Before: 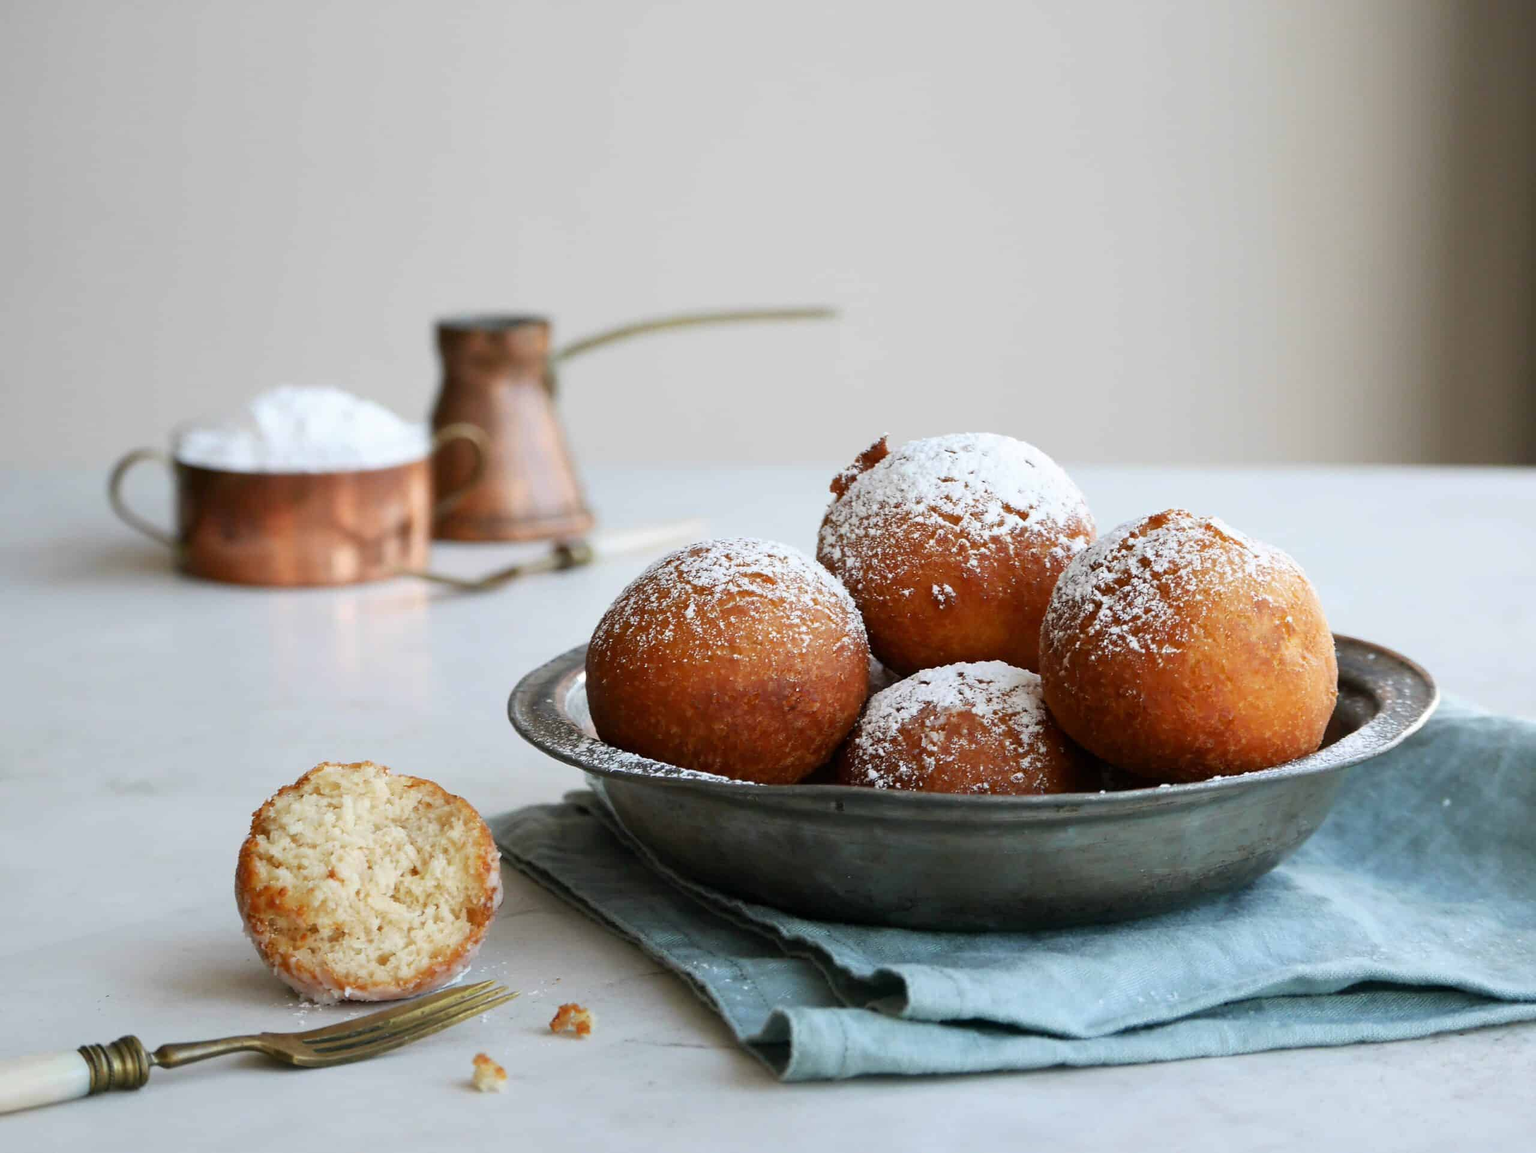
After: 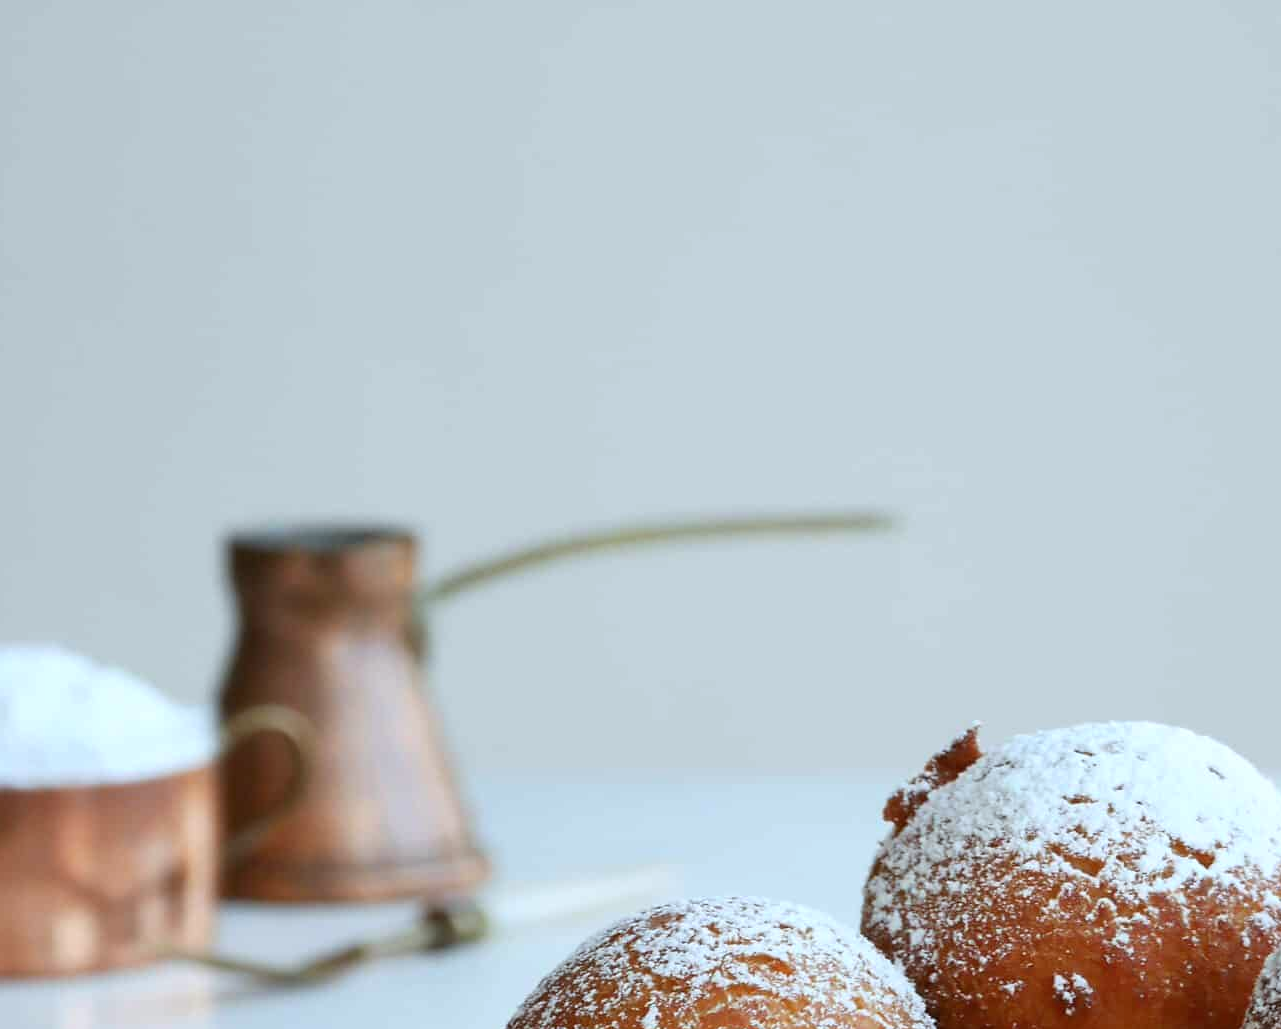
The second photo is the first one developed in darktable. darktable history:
crop: left 19.556%, right 30.401%, bottom 46.458%
color calibration: illuminant Planckian (black body), adaptation linear Bradford (ICC v4), x 0.364, y 0.367, temperature 4417.56 K, saturation algorithm version 1 (2020)
